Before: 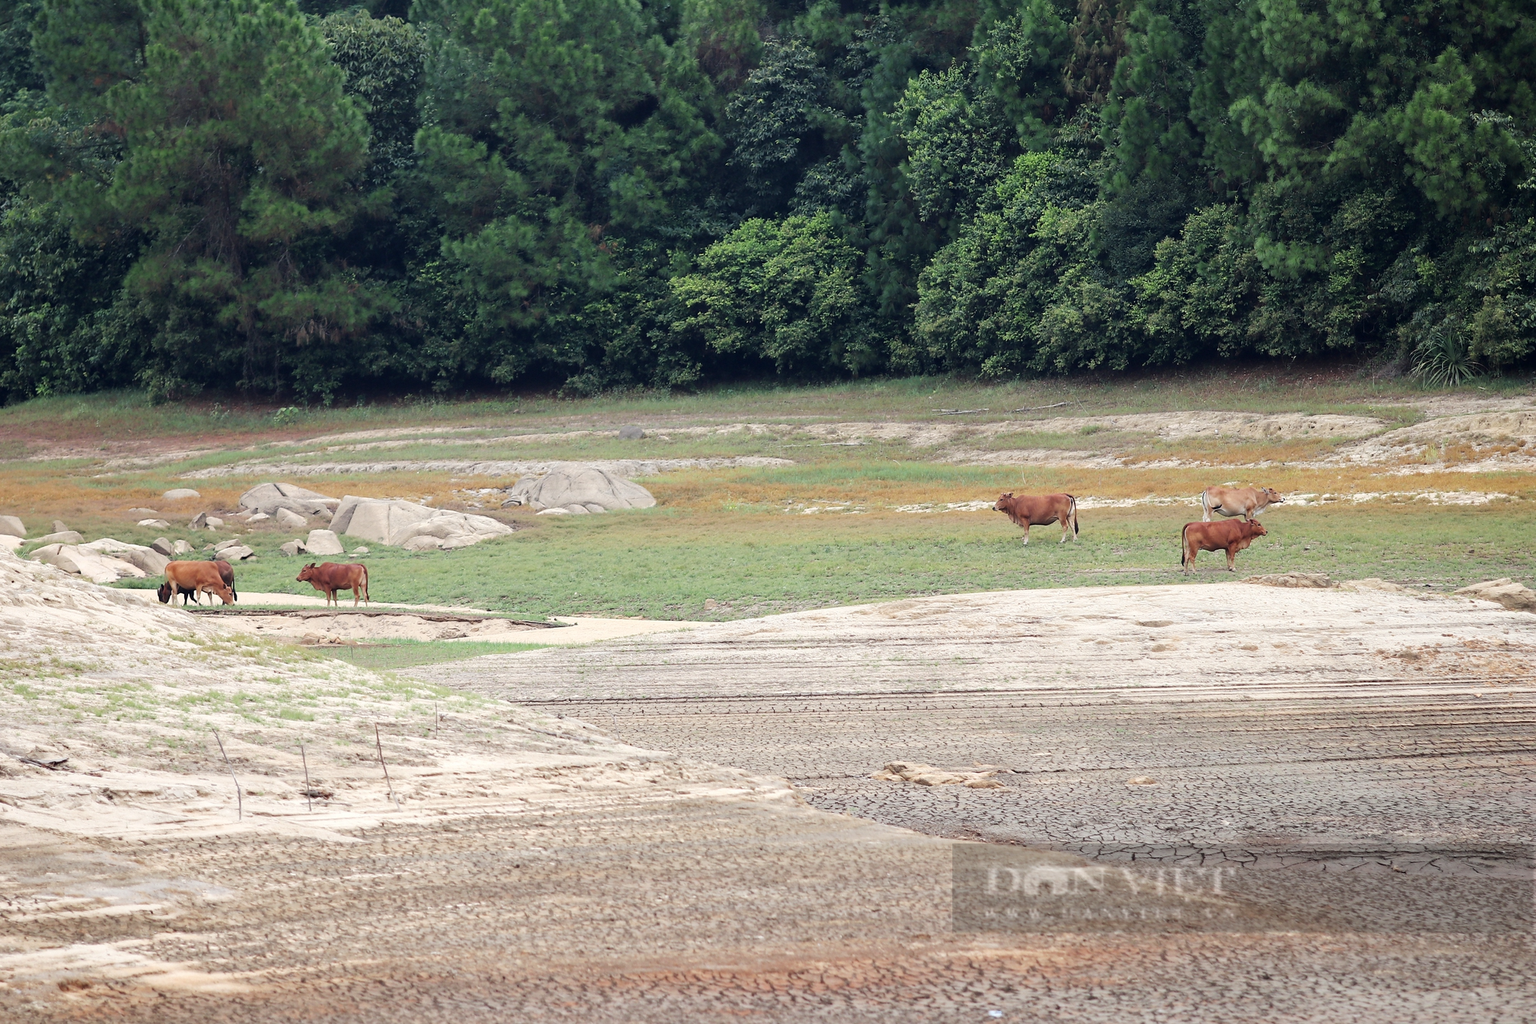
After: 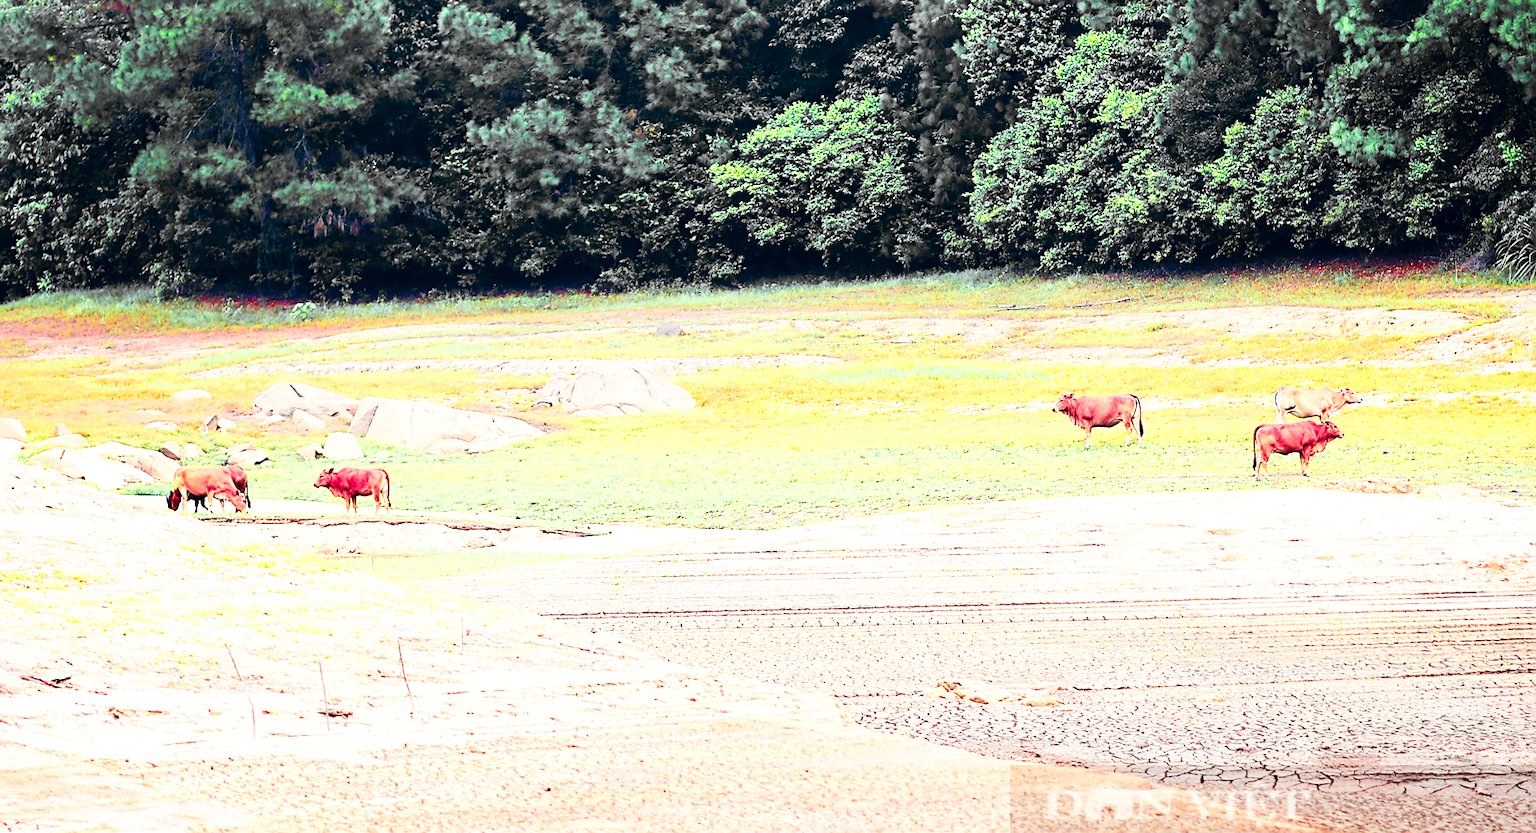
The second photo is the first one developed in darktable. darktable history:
base curve: curves: ch0 [(0, 0.003) (0.001, 0.002) (0.006, 0.004) (0.02, 0.022) (0.048, 0.086) (0.094, 0.234) (0.162, 0.431) (0.258, 0.629) (0.385, 0.8) (0.548, 0.918) (0.751, 0.988) (1, 1)], preserve colors none
velvia: strength 51.5%, mid-tones bias 0.516
crop and rotate: angle 0.038°, top 11.895%, right 5.614%, bottom 11.249%
color zones: curves: ch0 [(0.257, 0.558) (0.75, 0.565)]; ch1 [(0.004, 0.857) (0.14, 0.416) (0.257, 0.695) (0.442, 0.032) (0.736, 0.266) (0.891, 0.741)]; ch2 [(0, 0.623) (0.112, 0.436) (0.271, 0.474) (0.516, 0.64) (0.743, 0.286)]
sharpen: on, module defaults
contrast brightness saturation: contrast 0.083, saturation 0.202
